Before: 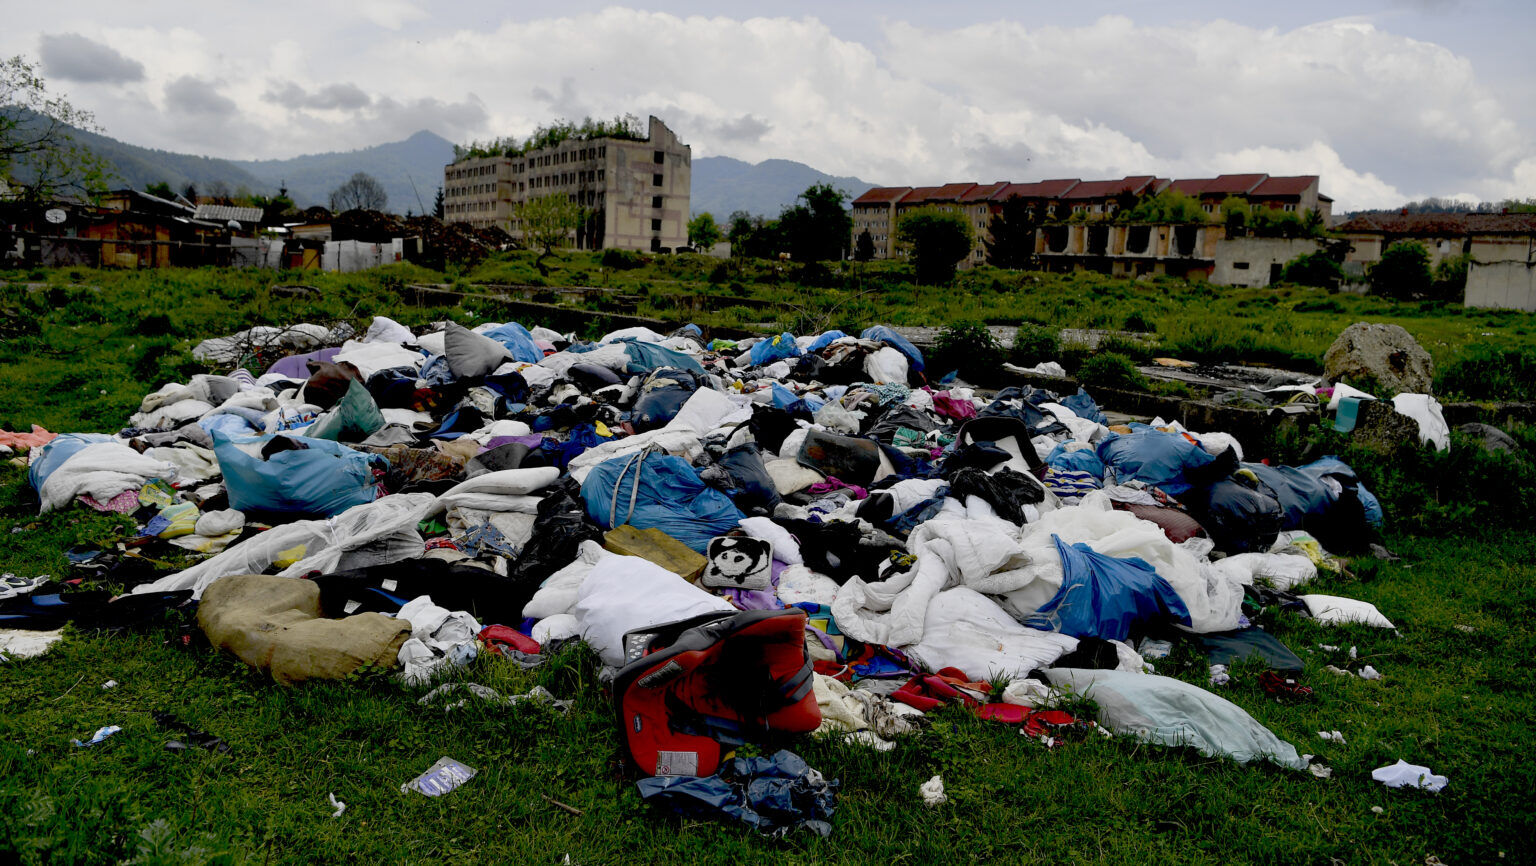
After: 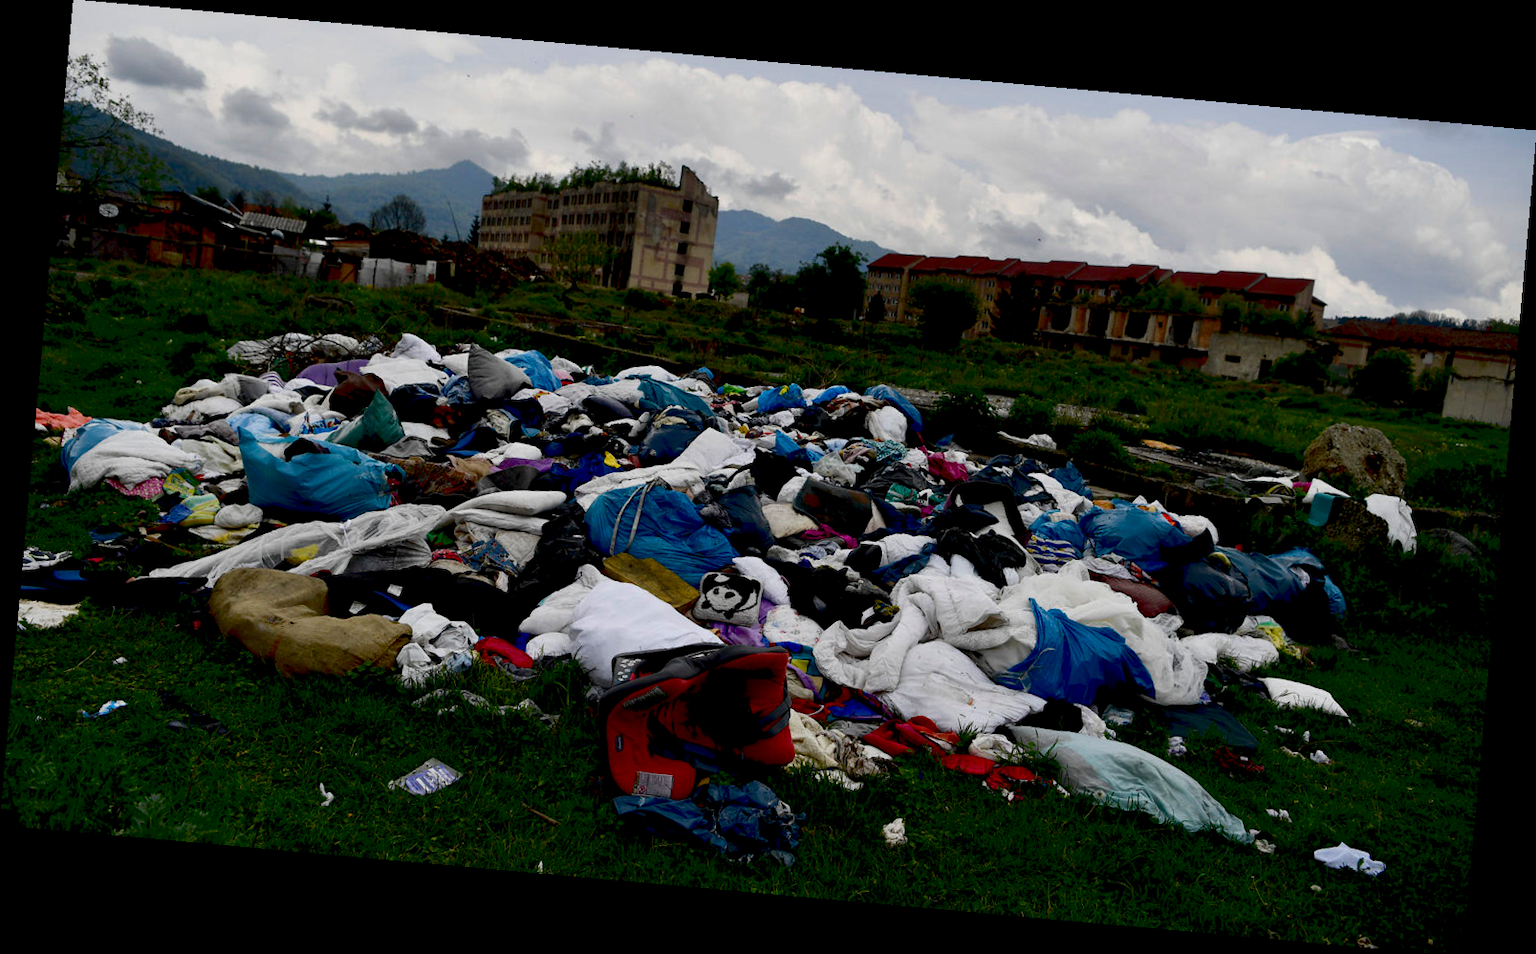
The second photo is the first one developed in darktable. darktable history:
contrast brightness saturation: contrast 0.13, brightness -0.24, saturation 0.14
rotate and perspective: rotation 5.12°, automatic cropping off
